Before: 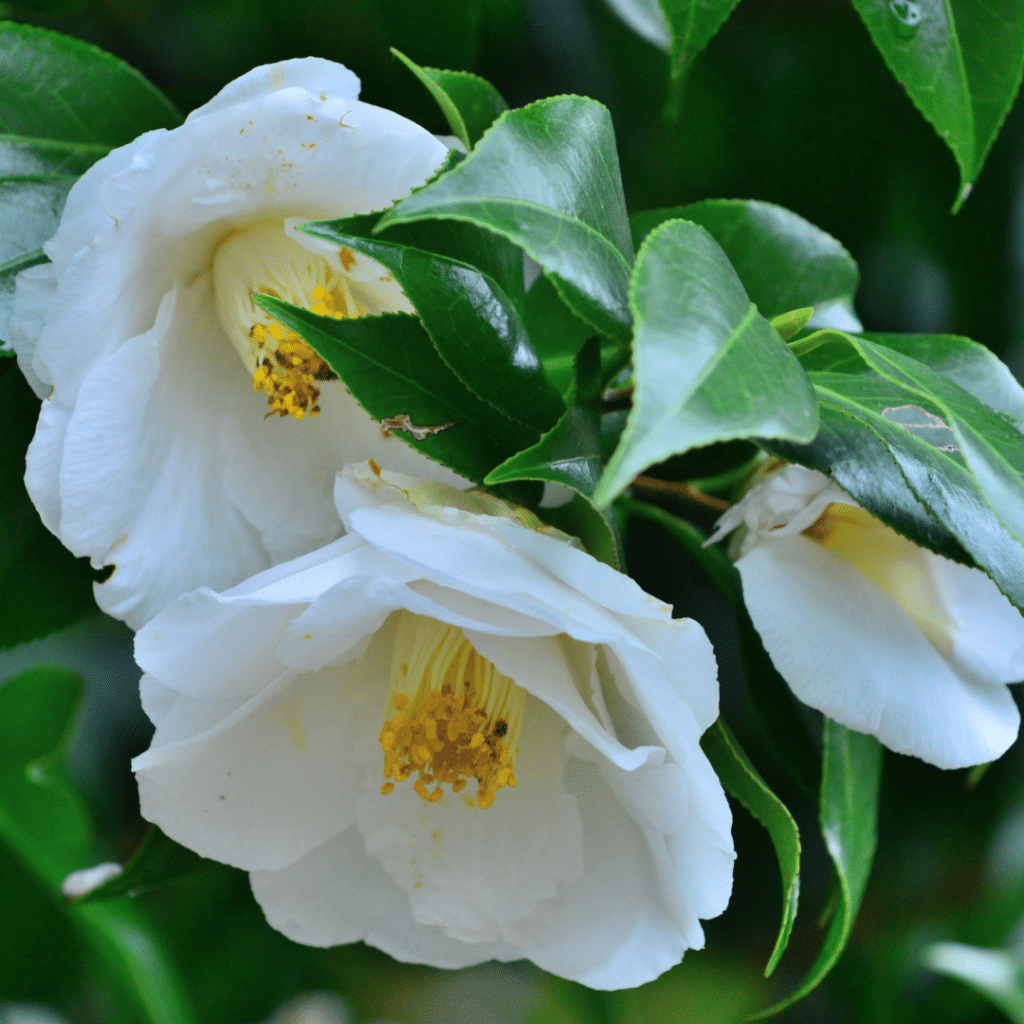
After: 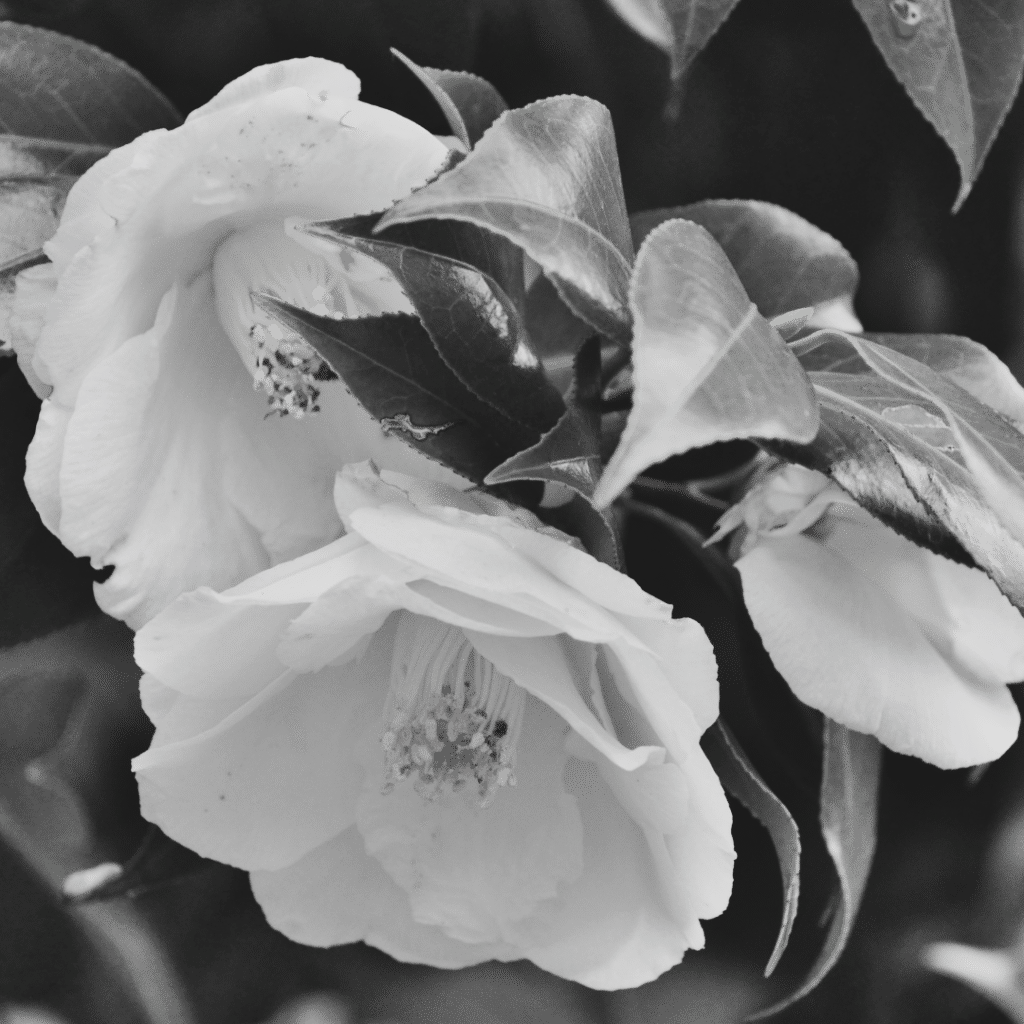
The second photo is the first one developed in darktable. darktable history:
filmic rgb: black relative exposure -5.13 EV, white relative exposure 3.54 EV, hardness 3.17, contrast 1.408, highlights saturation mix -49.76%, color science v5 (2021), contrast in shadows safe, contrast in highlights safe
exposure: black level correction -0.032, compensate exposure bias true, compensate highlight preservation false
